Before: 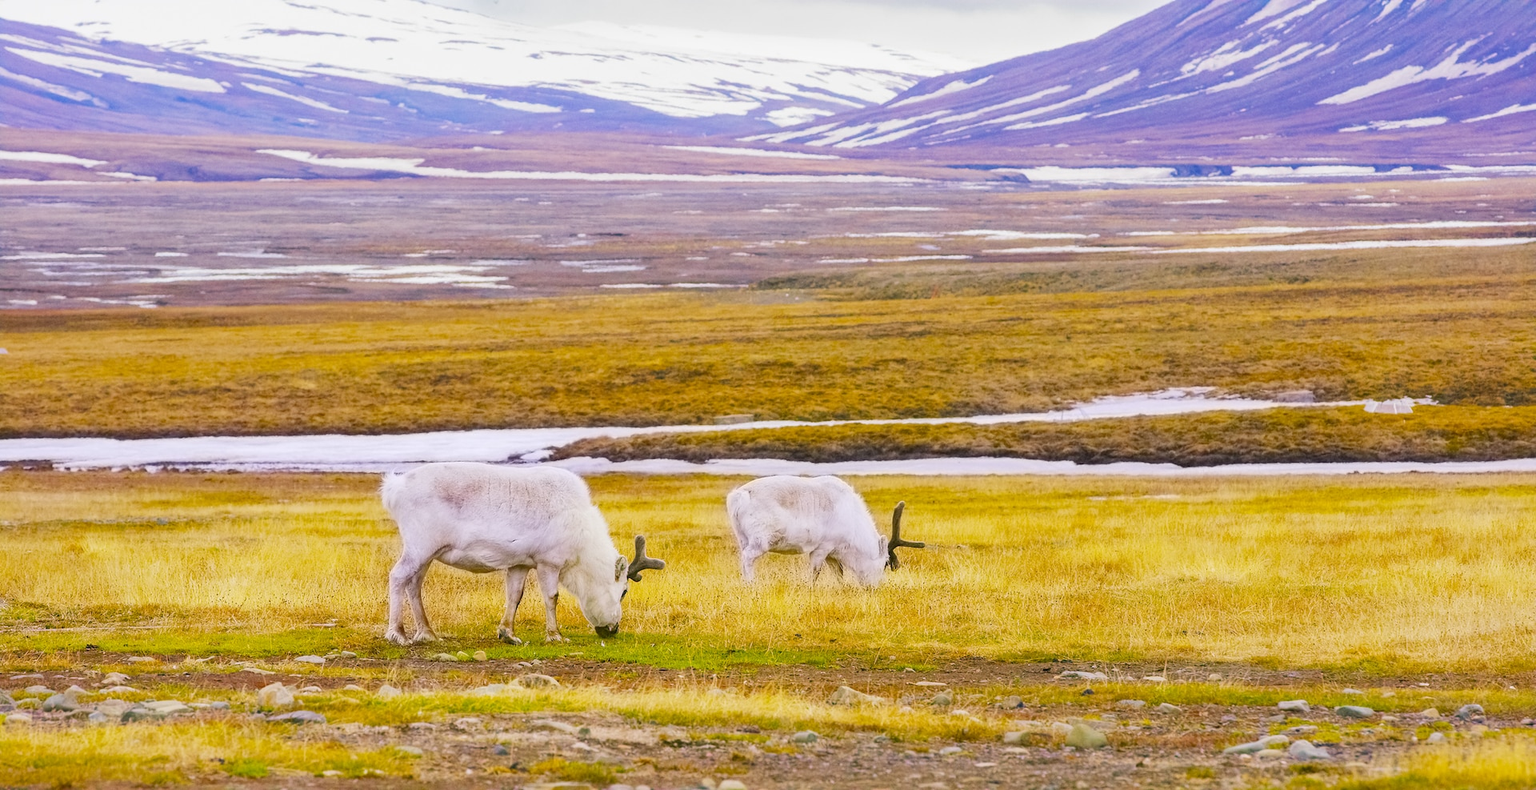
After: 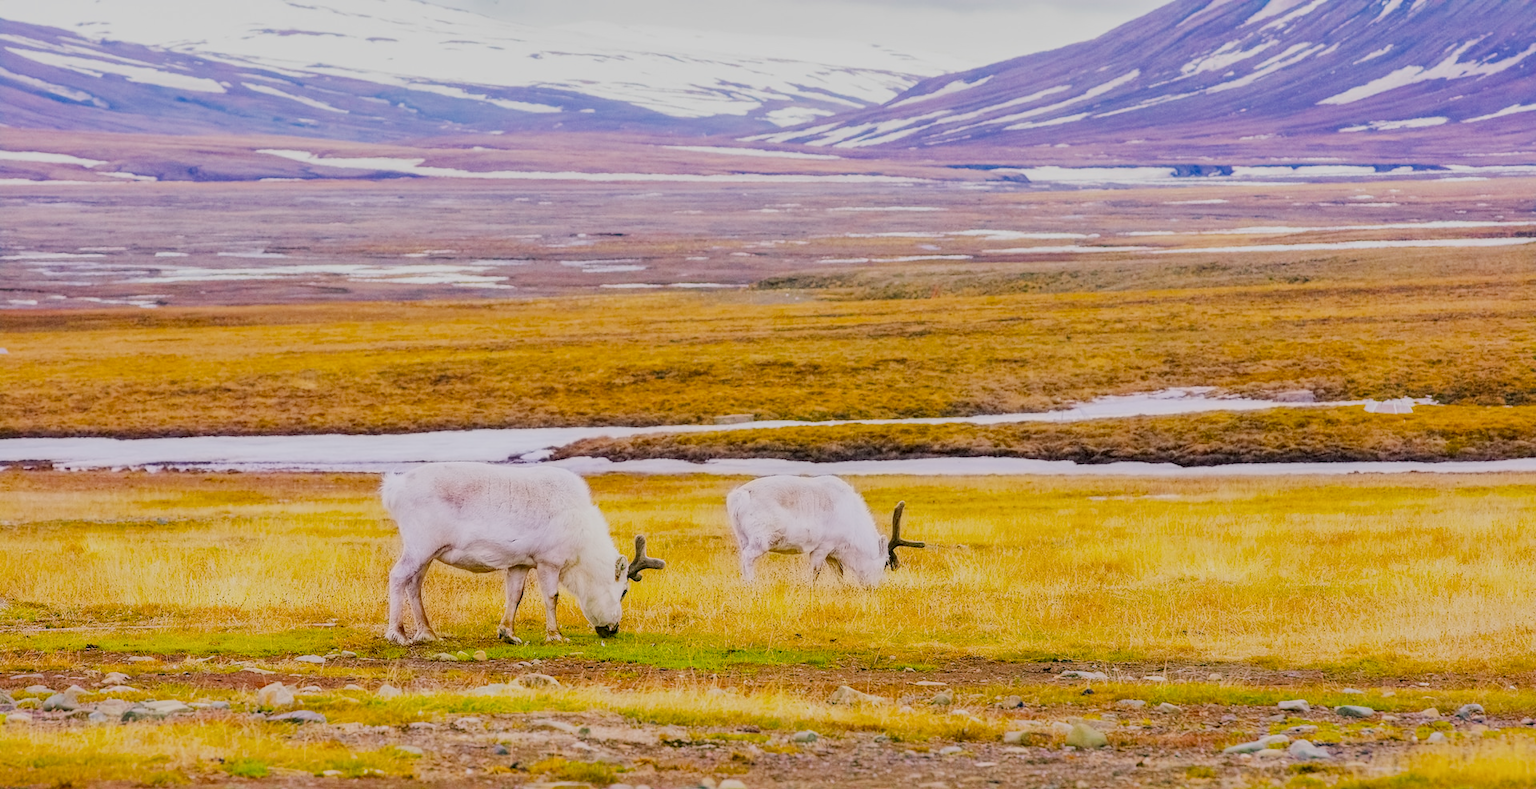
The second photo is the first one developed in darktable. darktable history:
local contrast: on, module defaults
filmic rgb: black relative exposure -7.15 EV, white relative exposure 5.36 EV, hardness 3.02
